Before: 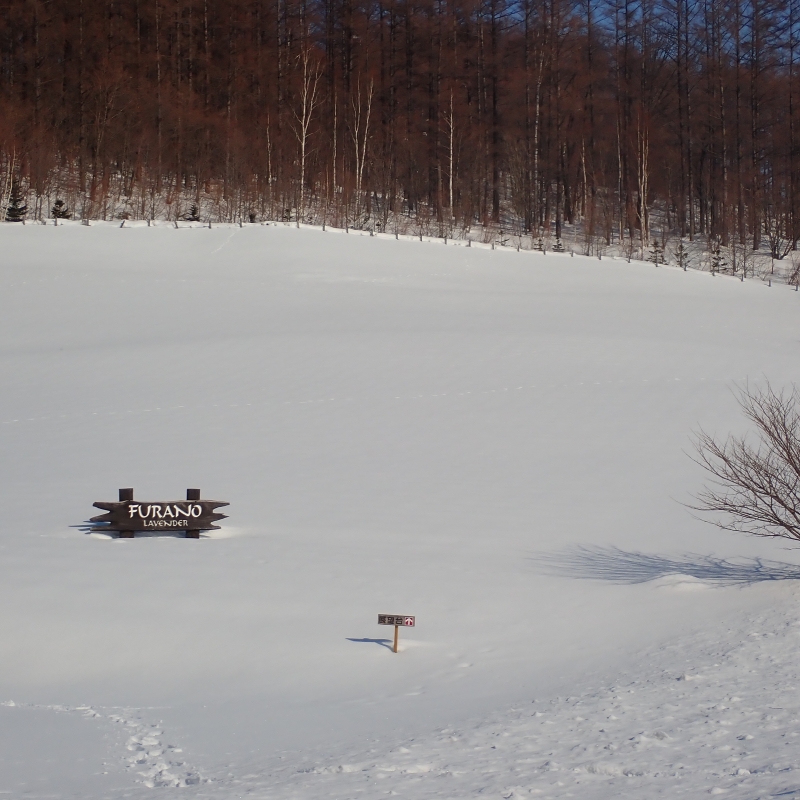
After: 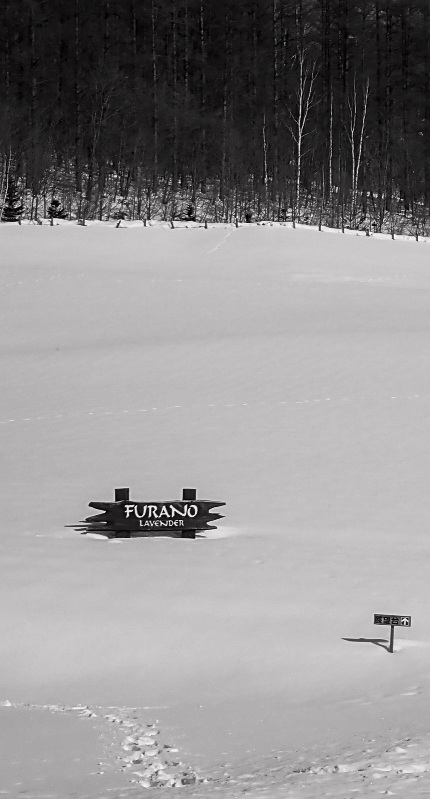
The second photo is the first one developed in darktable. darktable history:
crop: left 0.587%, right 45.588%, bottom 0.086%
color calibration: output gray [0.21, 0.42, 0.37, 0], gray › normalize channels true, illuminant same as pipeline (D50), adaptation XYZ, x 0.346, y 0.359, gamut compression 0
color balance rgb: perceptual saturation grading › highlights -31.88%, perceptual saturation grading › mid-tones 5.8%, perceptual saturation grading › shadows 18.12%, perceptual brilliance grading › highlights 3.62%, perceptual brilliance grading › mid-tones -18.12%, perceptual brilliance grading › shadows -41.3%
white balance: red 0.967, blue 1.049
sharpen: on, module defaults
shadows and highlights: radius 125.46, shadows 21.19, highlights -21.19, low approximation 0.01
local contrast: on, module defaults
tone curve: curves: ch0 [(0, 0) (0.739, 0.837) (1, 1)]; ch1 [(0, 0) (0.226, 0.261) (0.383, 0.397) (0.462, 0.473) (0.498, 0.502) (0.521, 0.52) (0.578, 0.57) (1, 1)]; ch2 [(0, 0) (0.438, 0.456) (0.5, 0.5) (0.547, 0.557) (0.597, 0.58) (0.629, 0.603) (1, 1)], color space Lab, independent channels, preserve colors none
